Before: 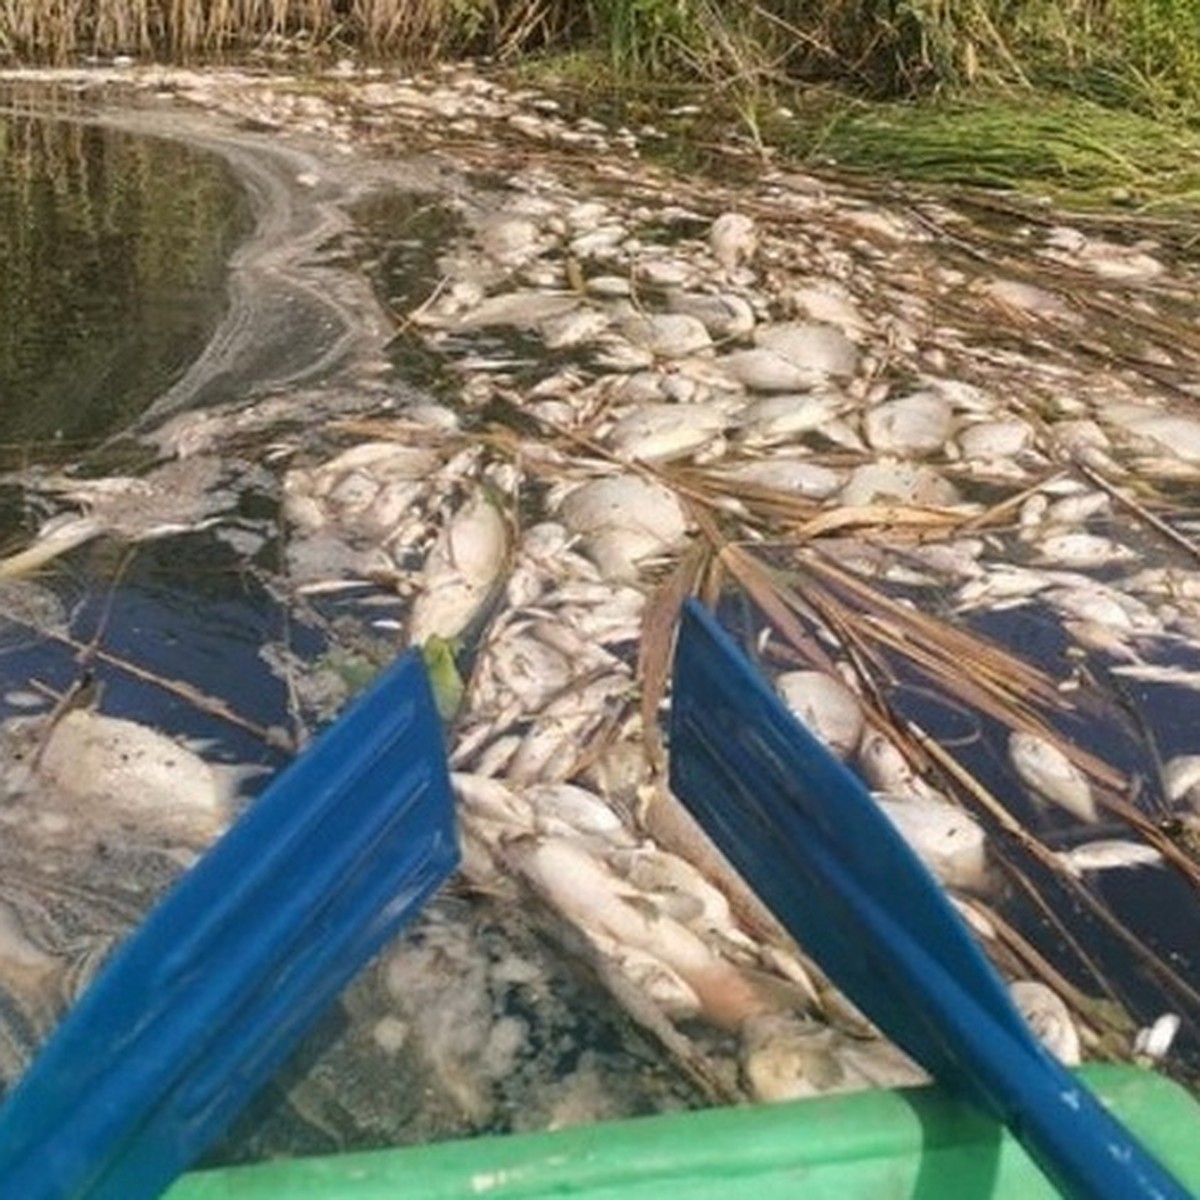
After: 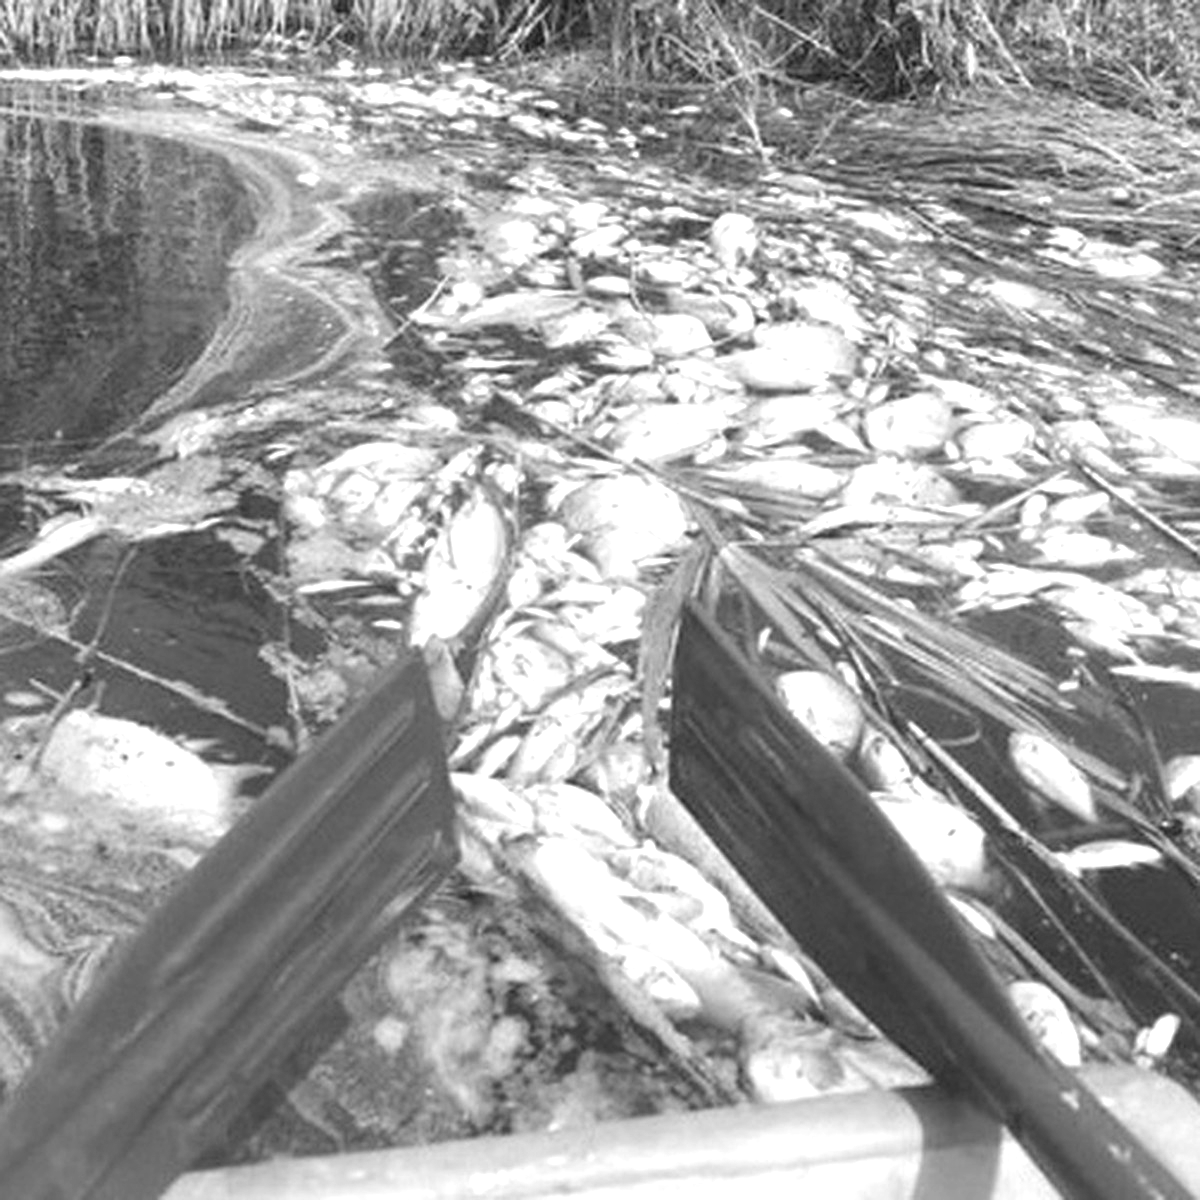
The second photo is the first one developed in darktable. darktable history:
color zones: curves: ch1 [(0, -0.014) (0.143, -0.013) (0.286, -0.013) (0.429, -0.016) (0.571, -0.019) (0.714, -0.015) (0.857, 0.002) (1, -0.014)]
exposure: exposure 0.935 EV, compensate highlight preservation false
